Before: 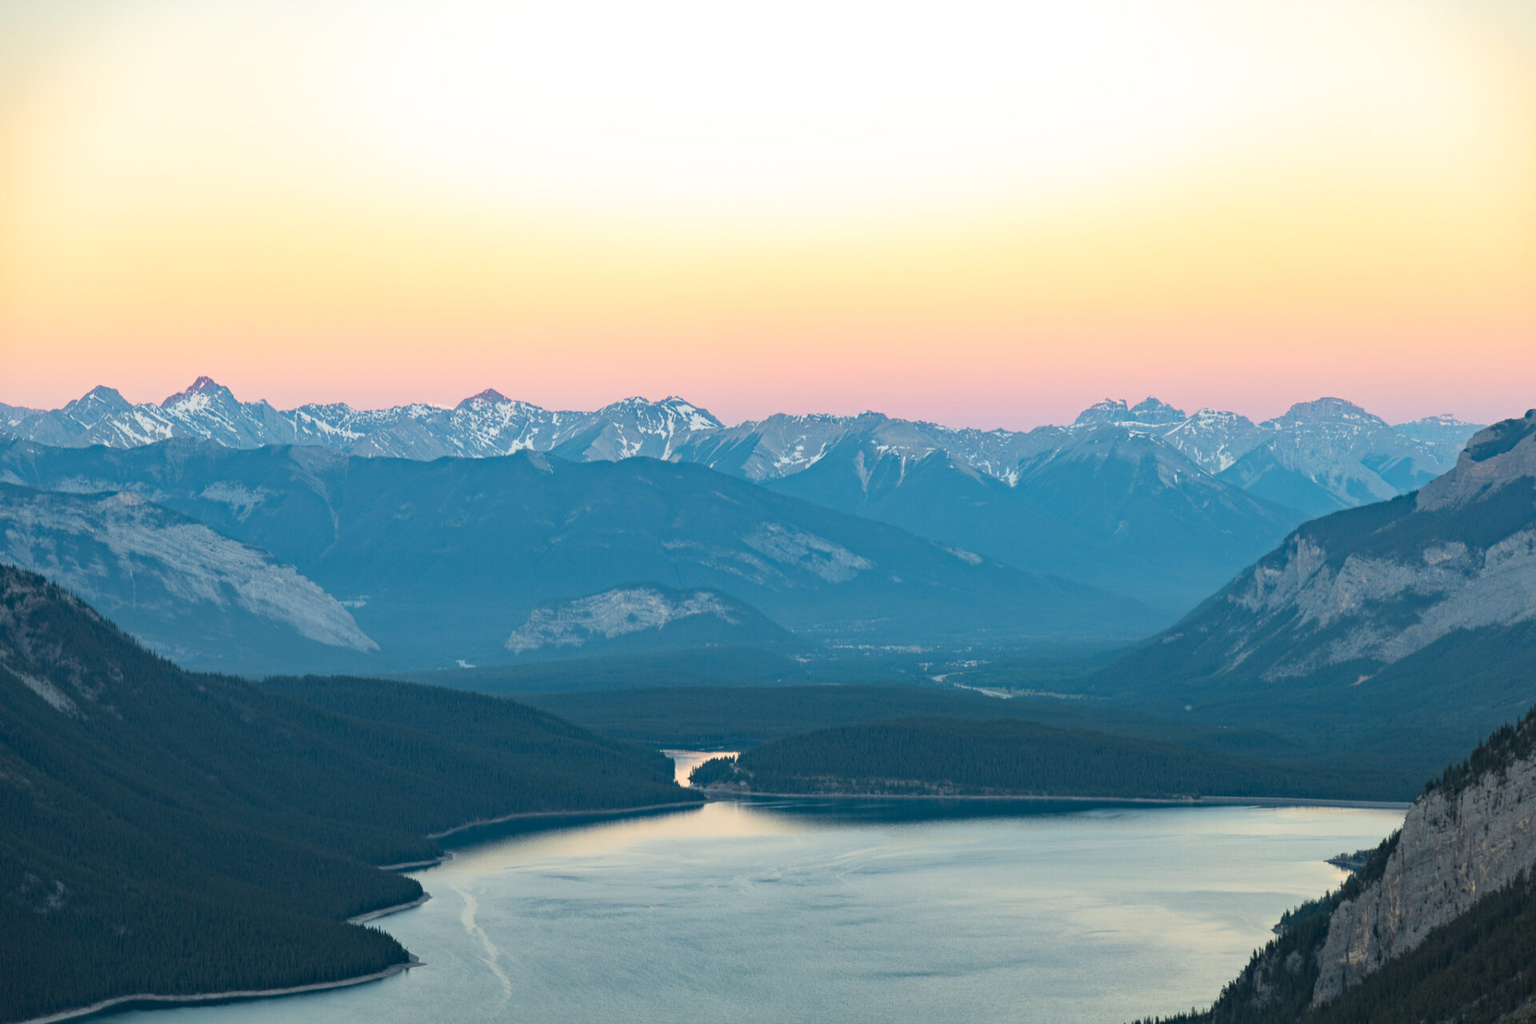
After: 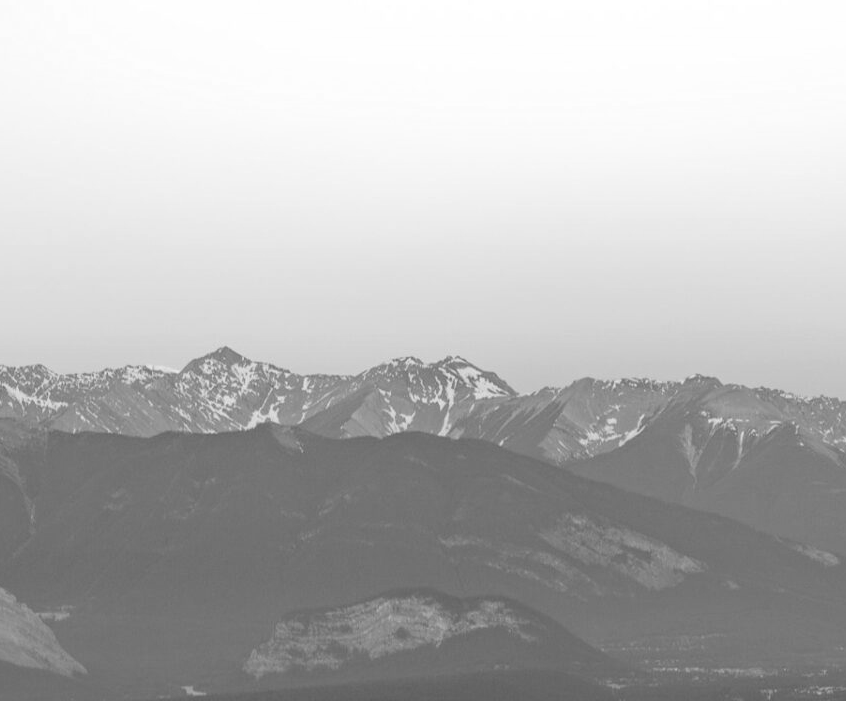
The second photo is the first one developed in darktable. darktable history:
monochrome: on, module defaults
crop: left 20.248%, top 10.86%, right 35.675%, bottom 34.321%
exposure: black level correction 0.001, compensate highlight preservation false
